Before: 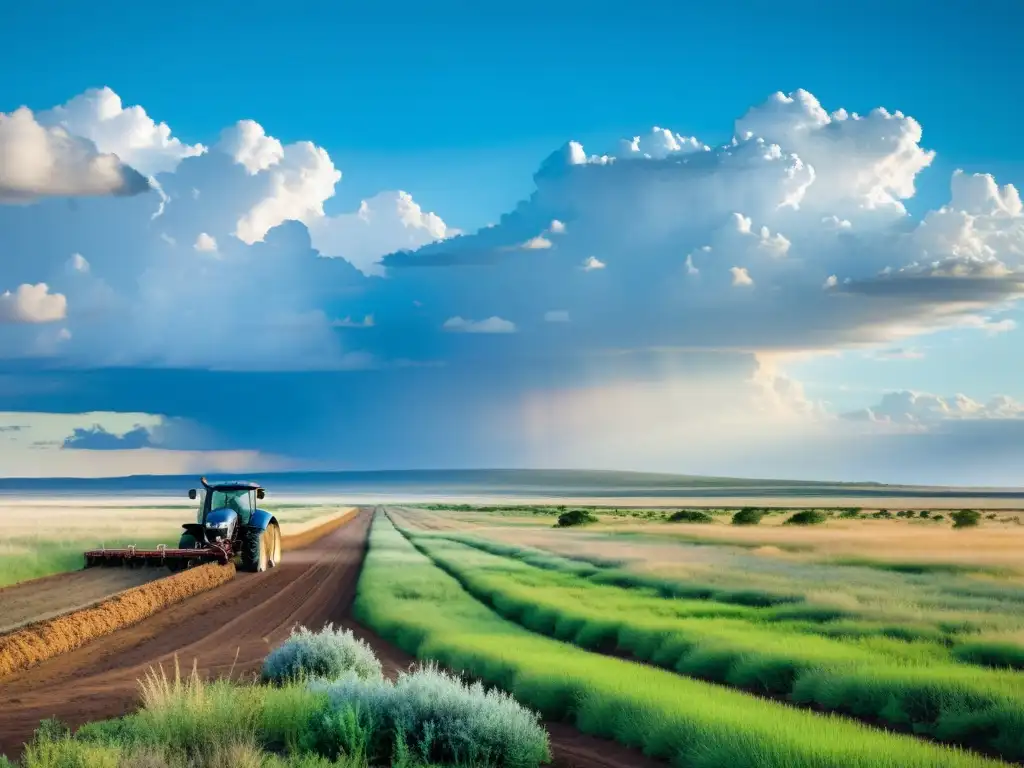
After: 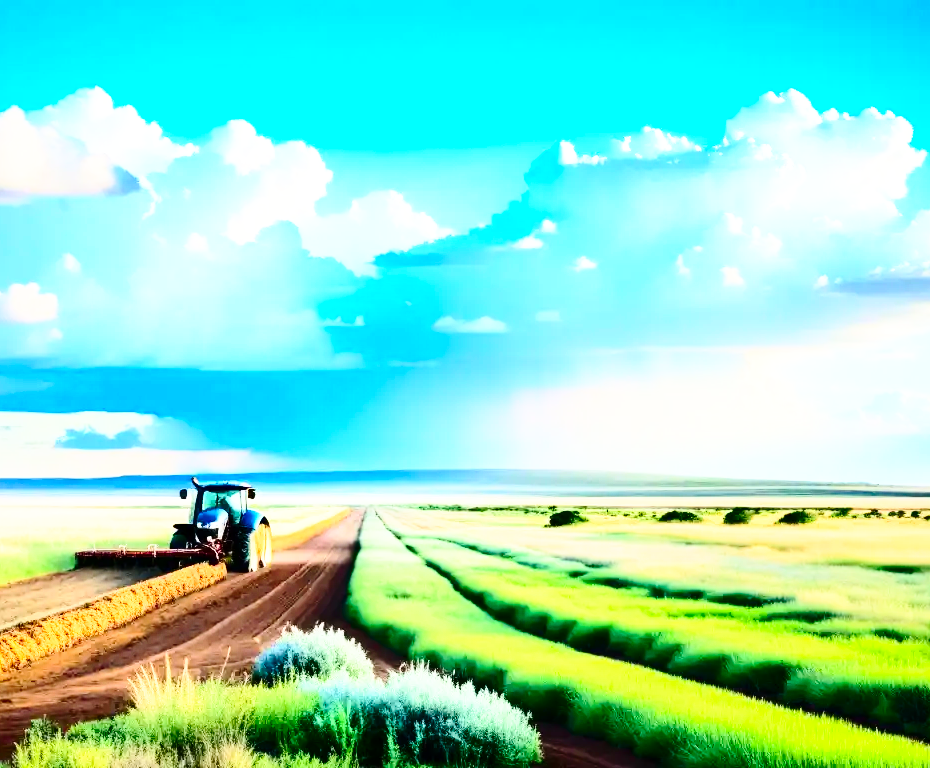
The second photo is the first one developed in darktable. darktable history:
base curve: curves: ch0 [(0, 0) (0.026, 0.03) (0.109, 0.232) (0.351, 0.748) (0.669, 0.968) (1, 1)], preserve colors none
crop and rotate: left 0.966%, right 8.147%
contrast brightness saturation: contrast 0.409, brightness 0.042, saturation 0.264
